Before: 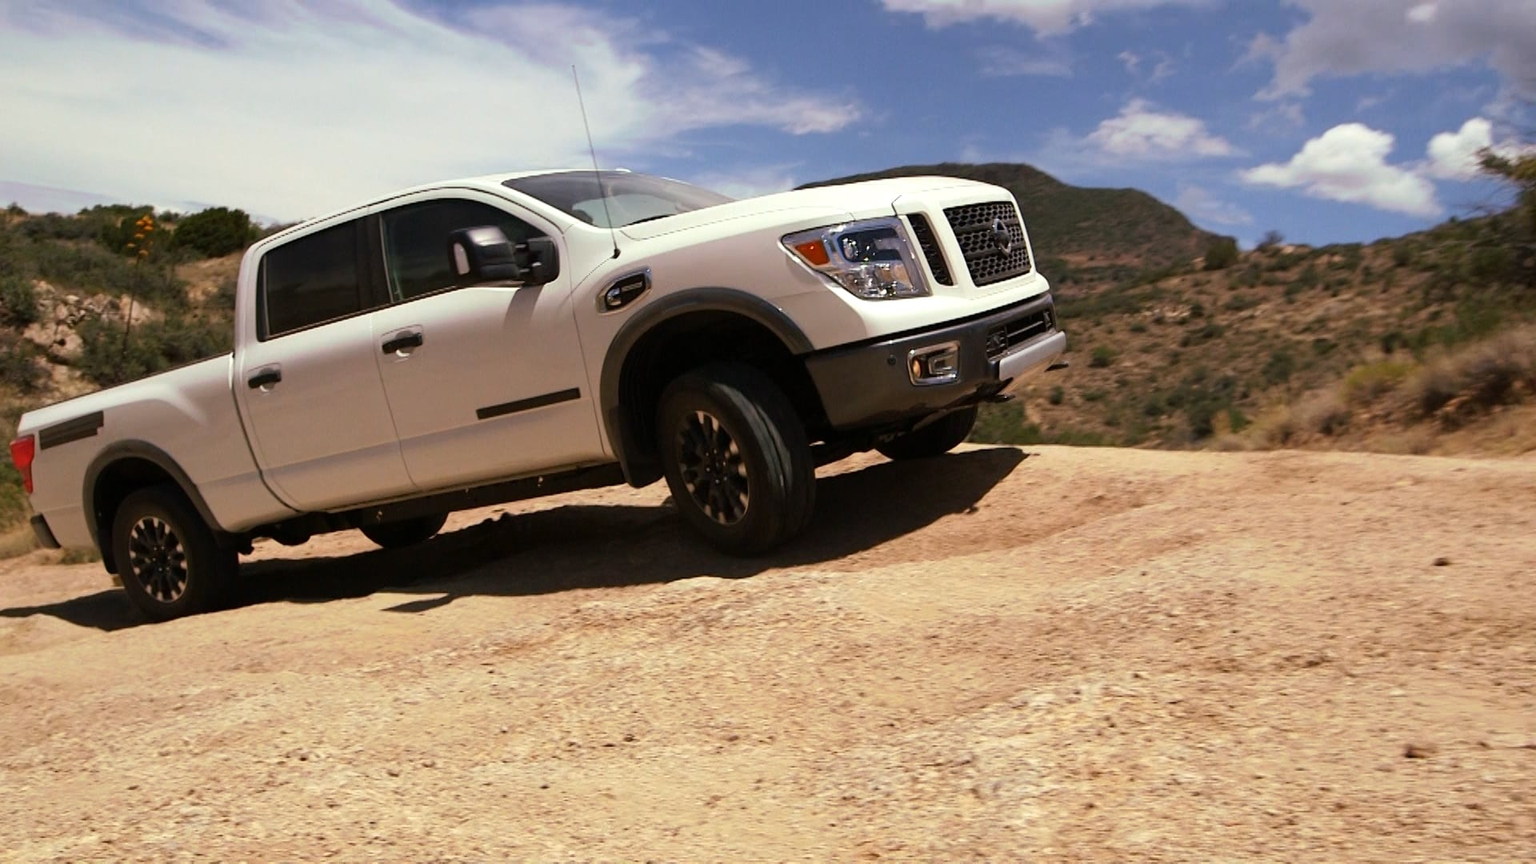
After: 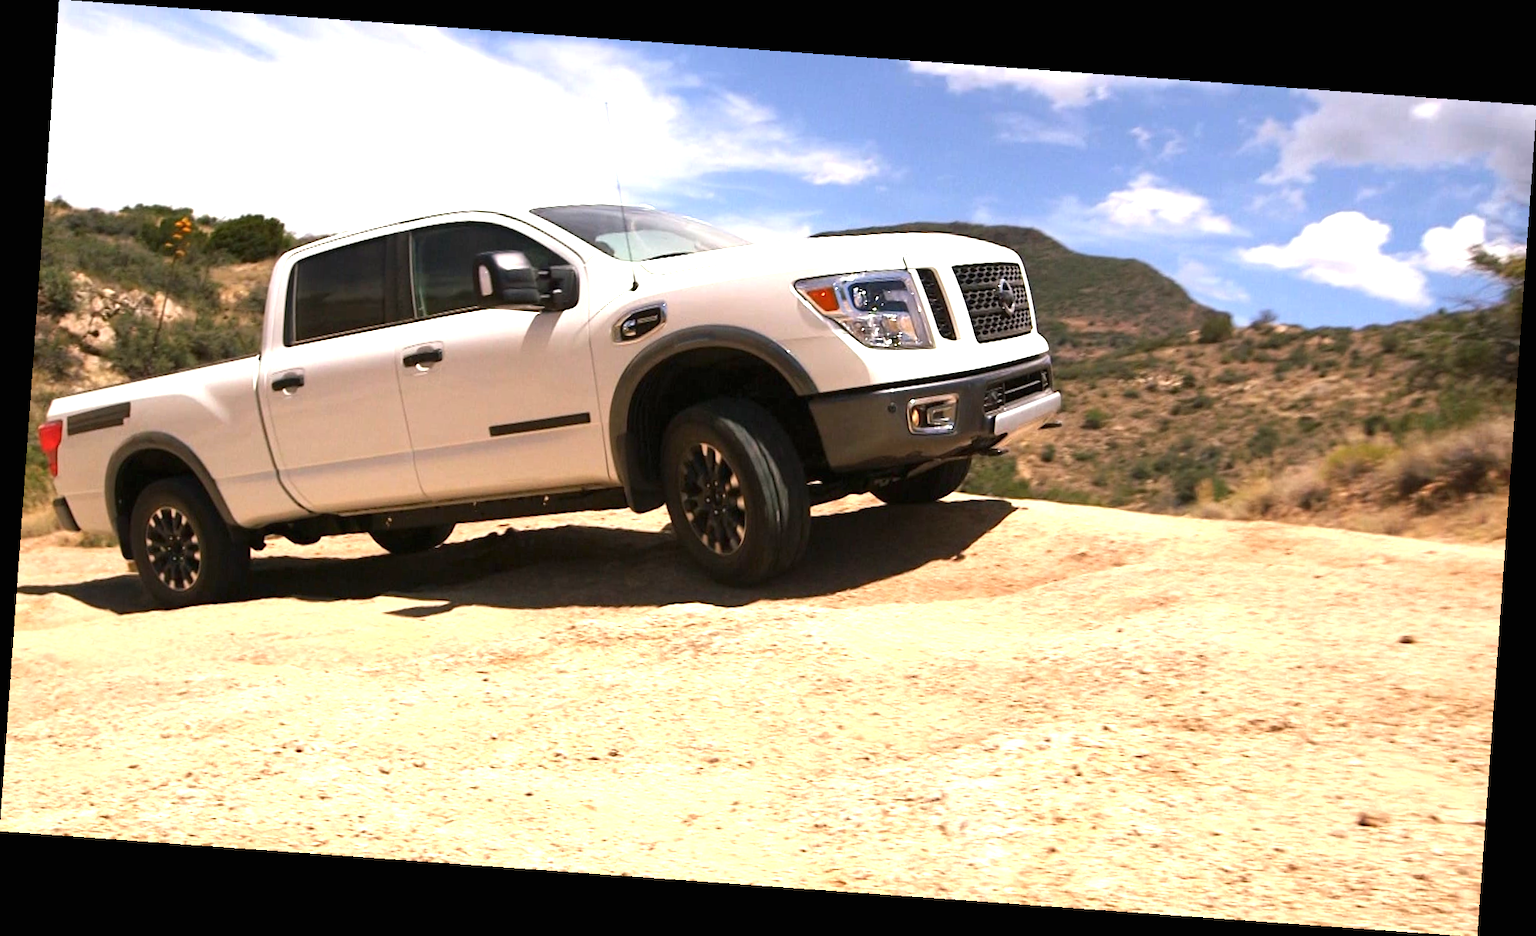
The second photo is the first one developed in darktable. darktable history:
exposure: black level correction 0, exposure 1.125 EV, compensate exposure bias true, compensate highlight preservation false
rotate and perspective: rotation 4.1°, automatic cropping off
